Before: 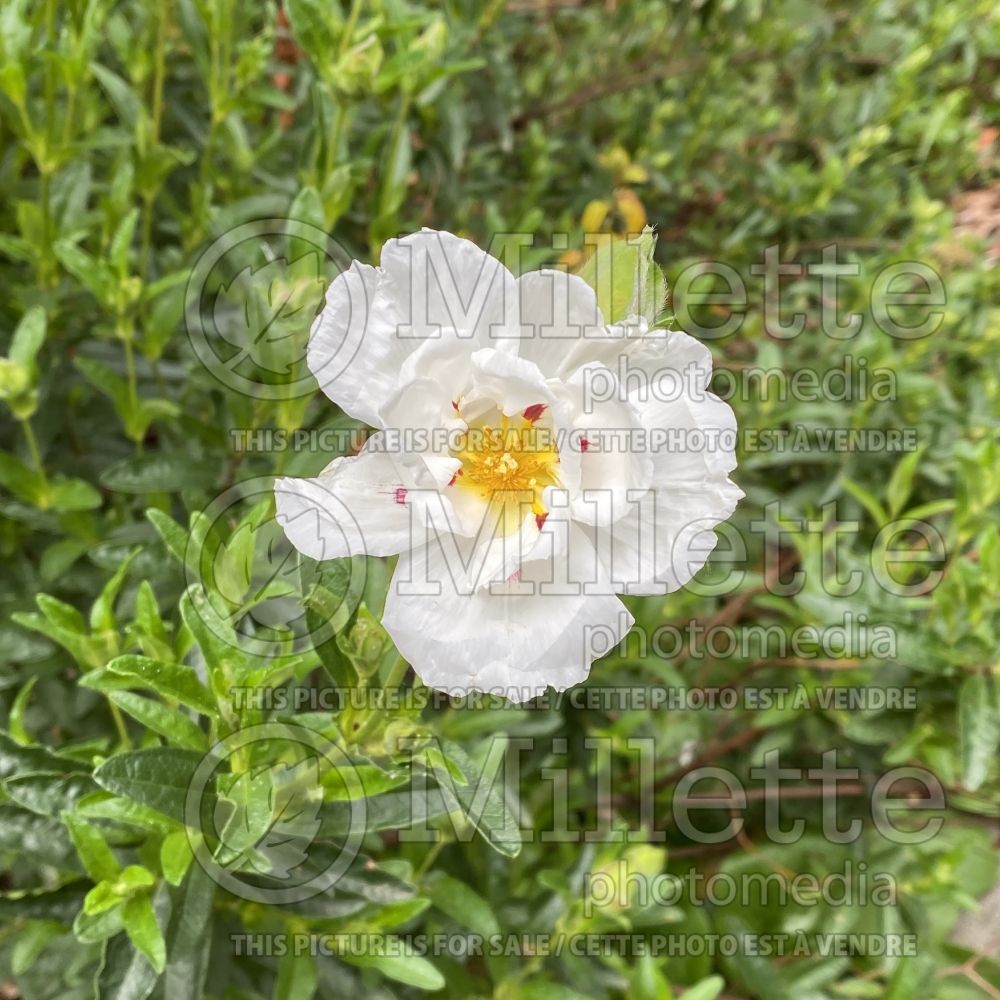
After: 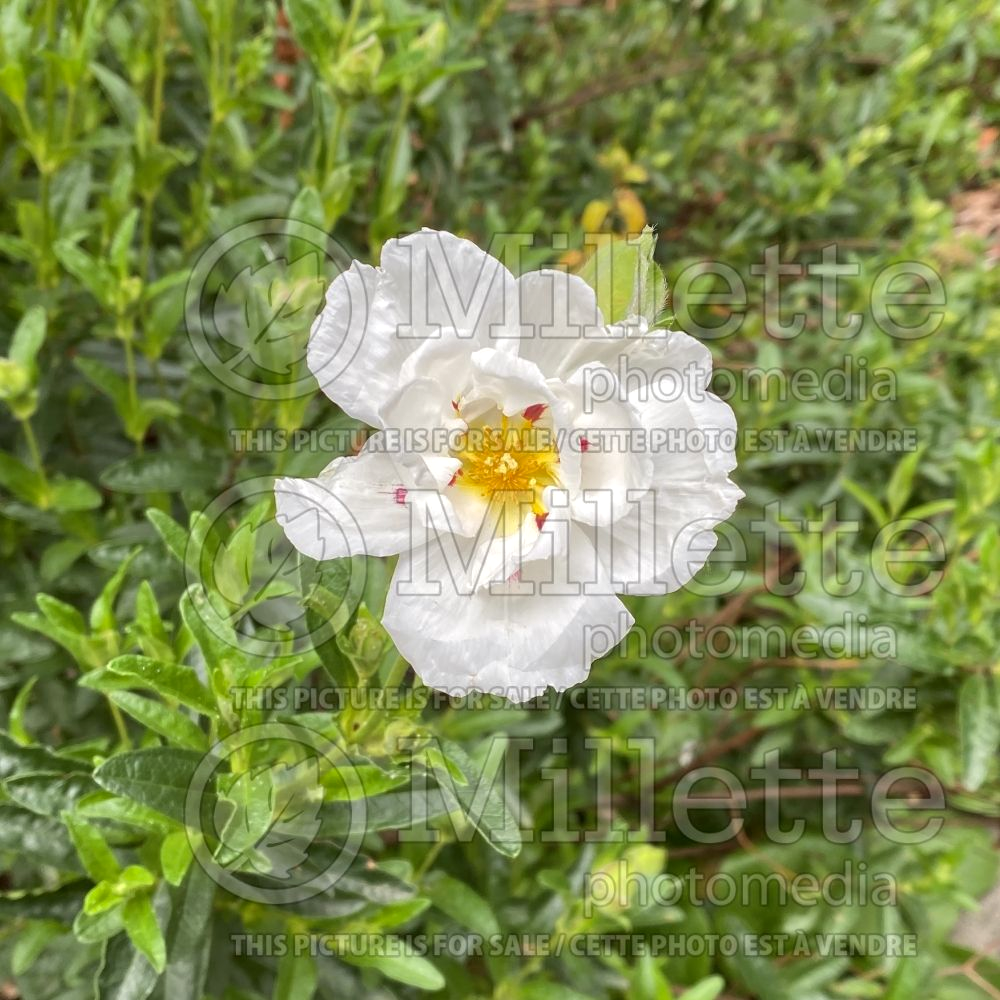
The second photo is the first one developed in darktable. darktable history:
shadows and highlights: shadows -20.63, white point adjustment -2.09, highlights -34.89
exposure: exposure 0.169 EV, compensate exposure bias true, compensate highlight preservation false
